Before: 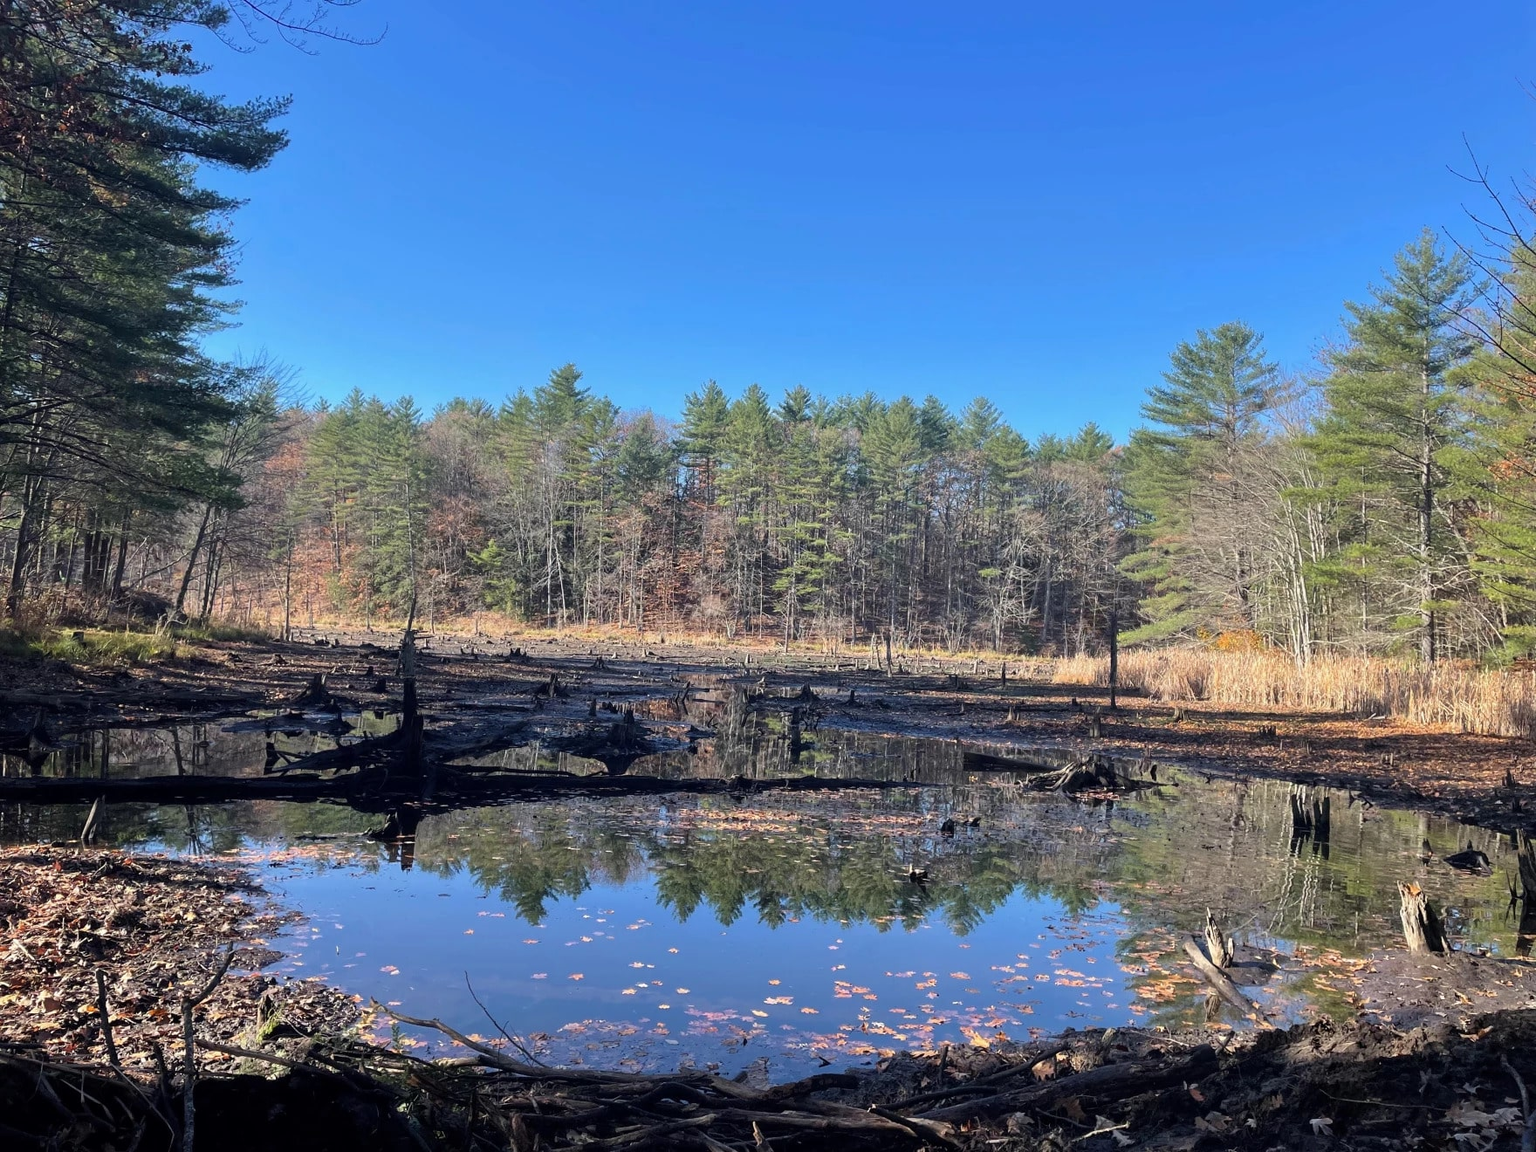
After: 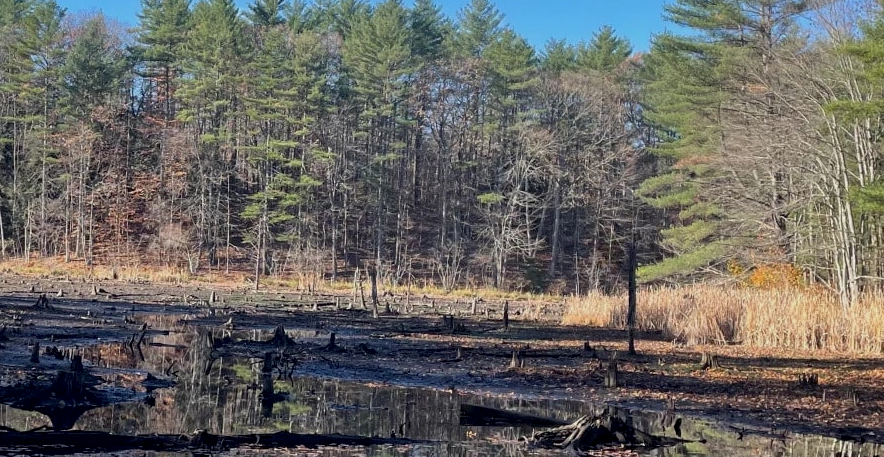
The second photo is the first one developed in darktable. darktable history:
exposure: black level correction 0.006, exposure -0.226 EV, compensate highlight preservation false
crop: left 36.607%, top 34.735%, right 13.146%, bottom 30.611%
